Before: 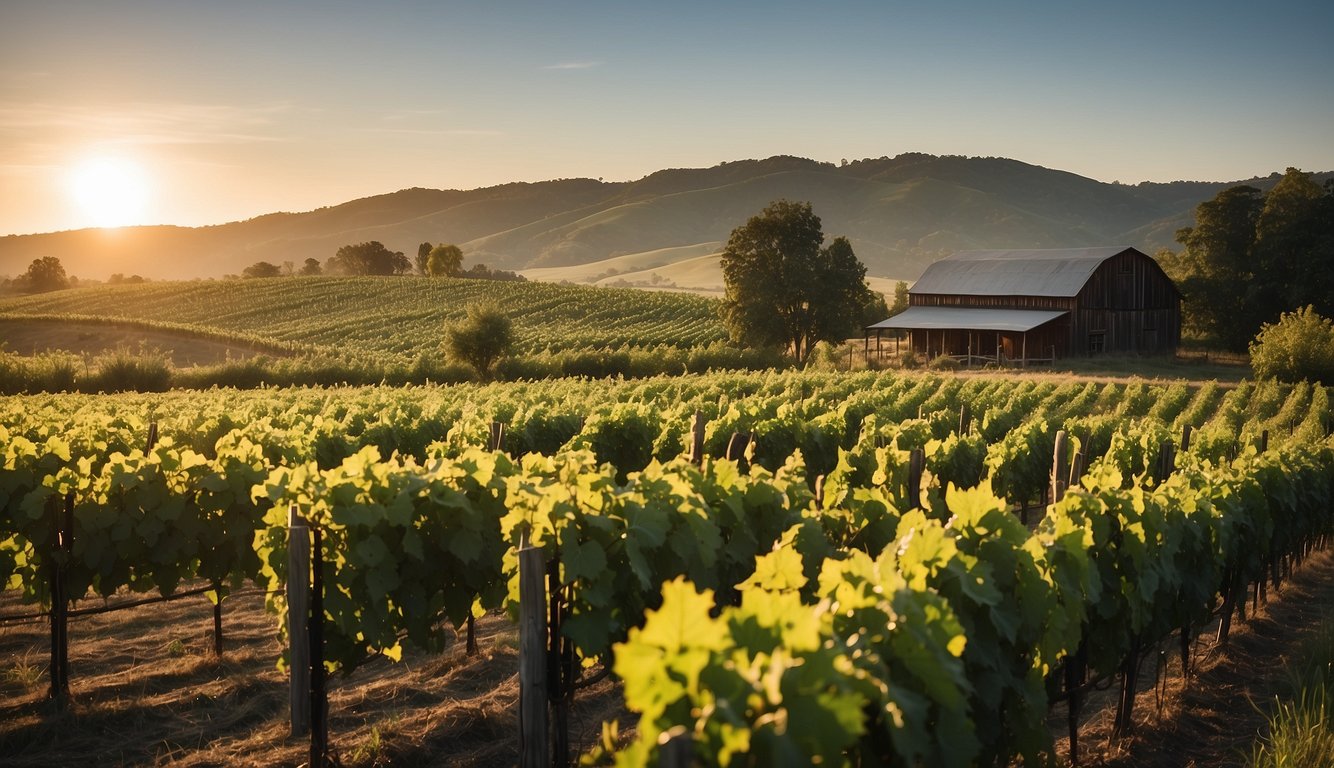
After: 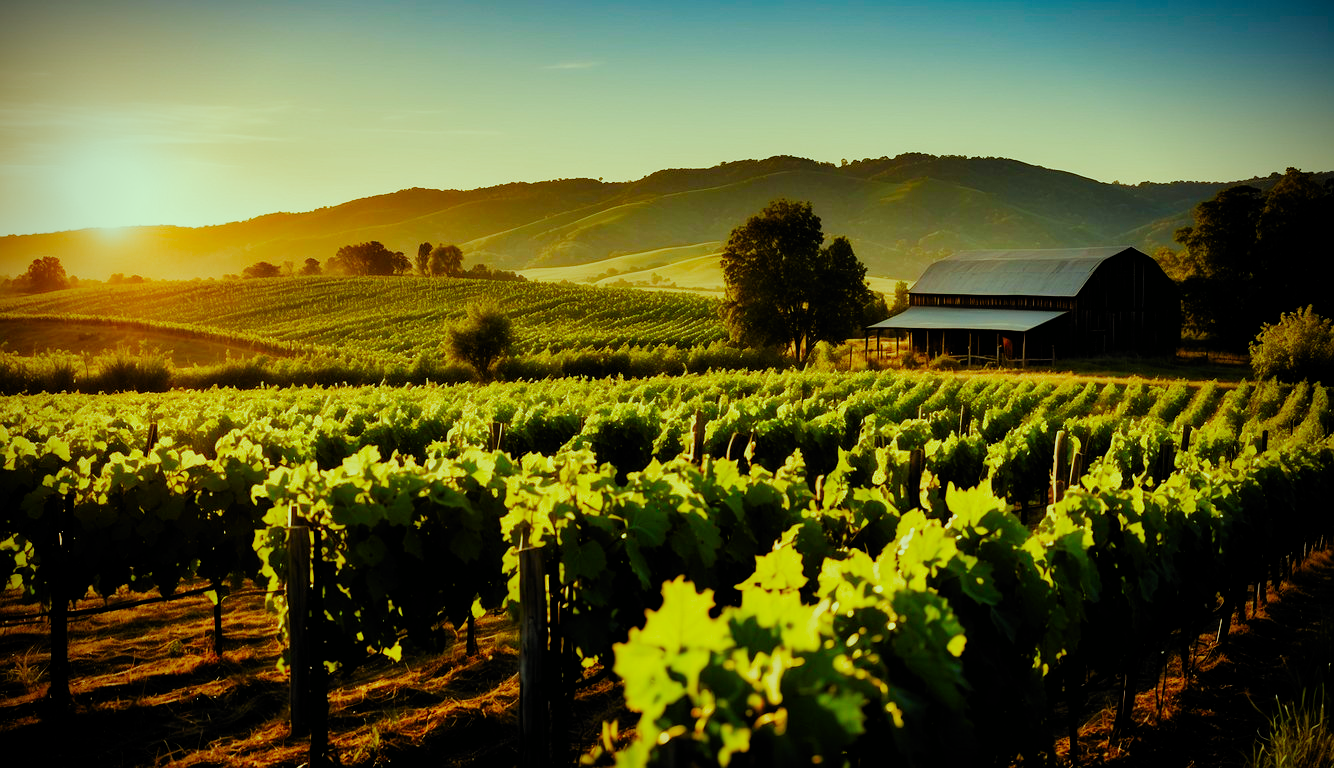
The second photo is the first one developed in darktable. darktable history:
vignetting: brightness -0.579, saturation -0.267, width/height ratio 1.102
filmic rgb: black relative exposure -4.02 EV, white relative exposure 3 EV, hardness 2.99, contrast 1.398, preserve chrominance no, color science v5 (2021), contrast in shadows safe, contrast in highlights safe
color correction: highlights a* -10.89, highlights b* 9.88, saturation 1.71
